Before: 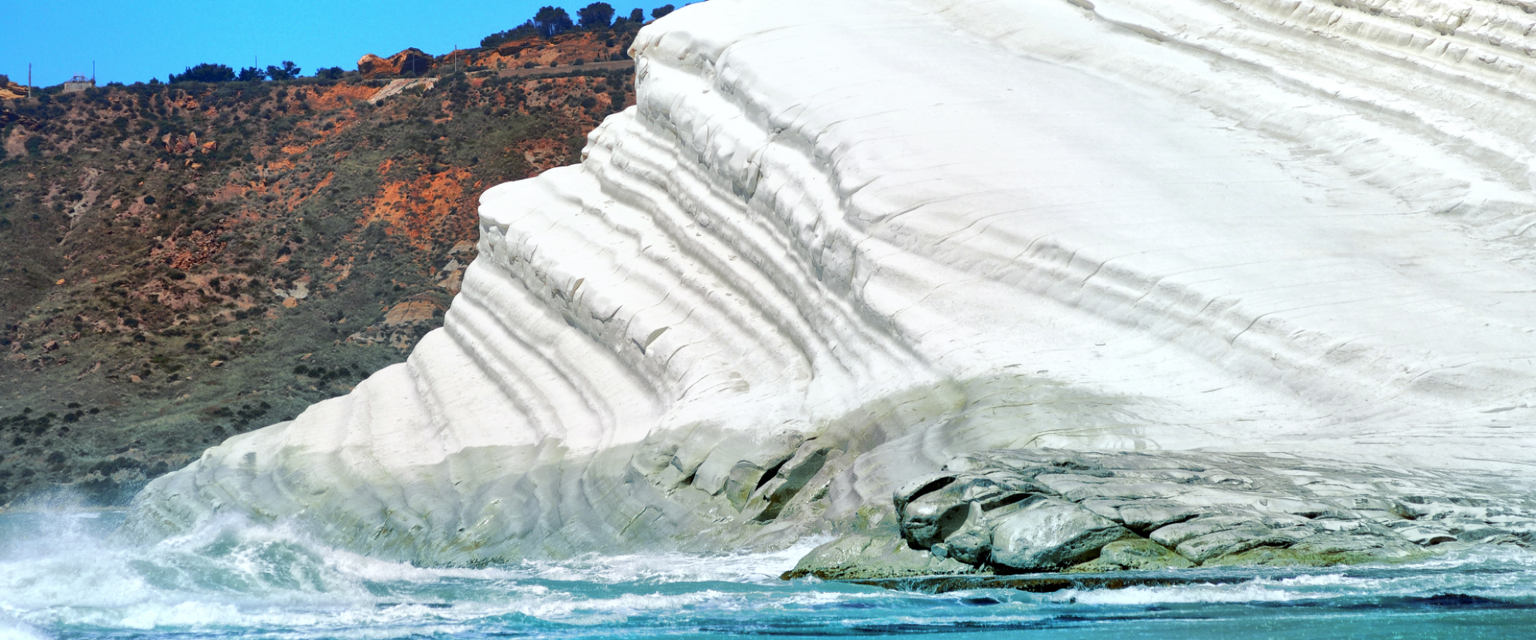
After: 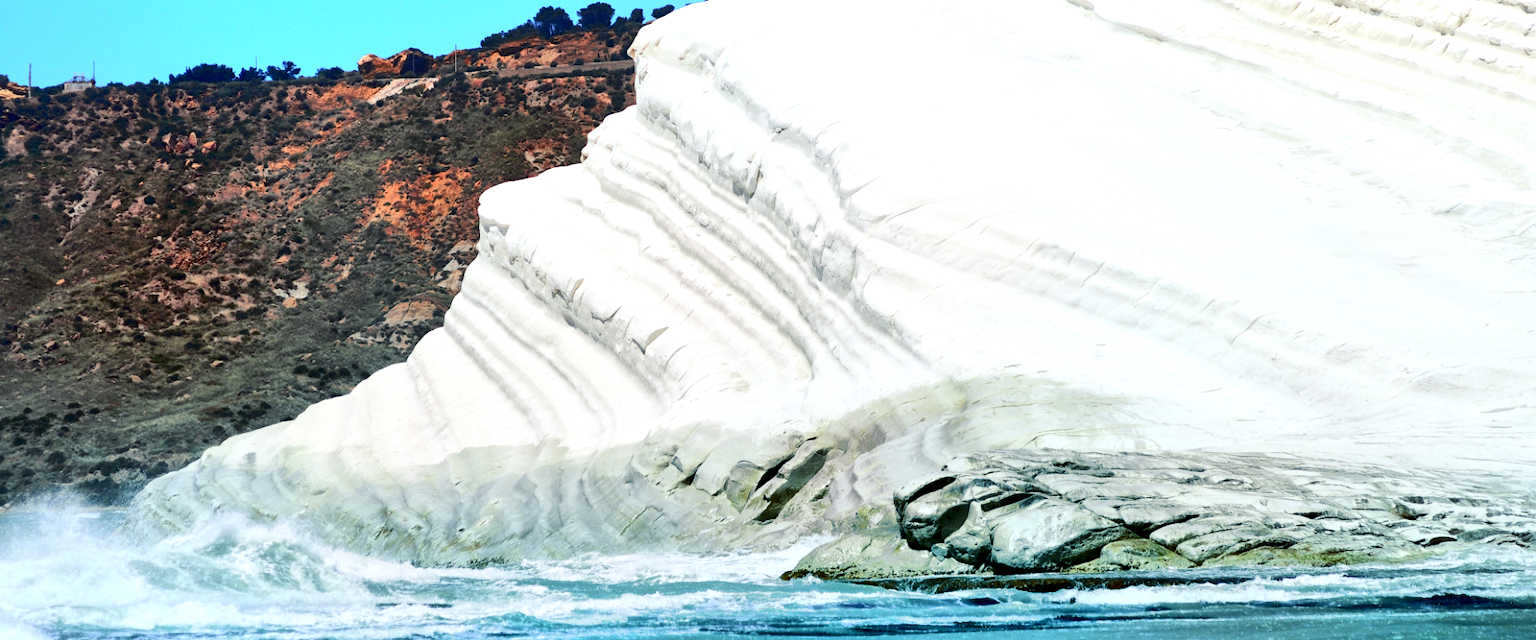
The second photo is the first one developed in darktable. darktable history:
graduated density: rotation -180°, offset 24.95
exposure: black level correction 0.003, exposure 0.383 EV, compensate highlight preservation false
contrast brightness saturation: contrast 0.28
color balance rgb: on, module defaults
